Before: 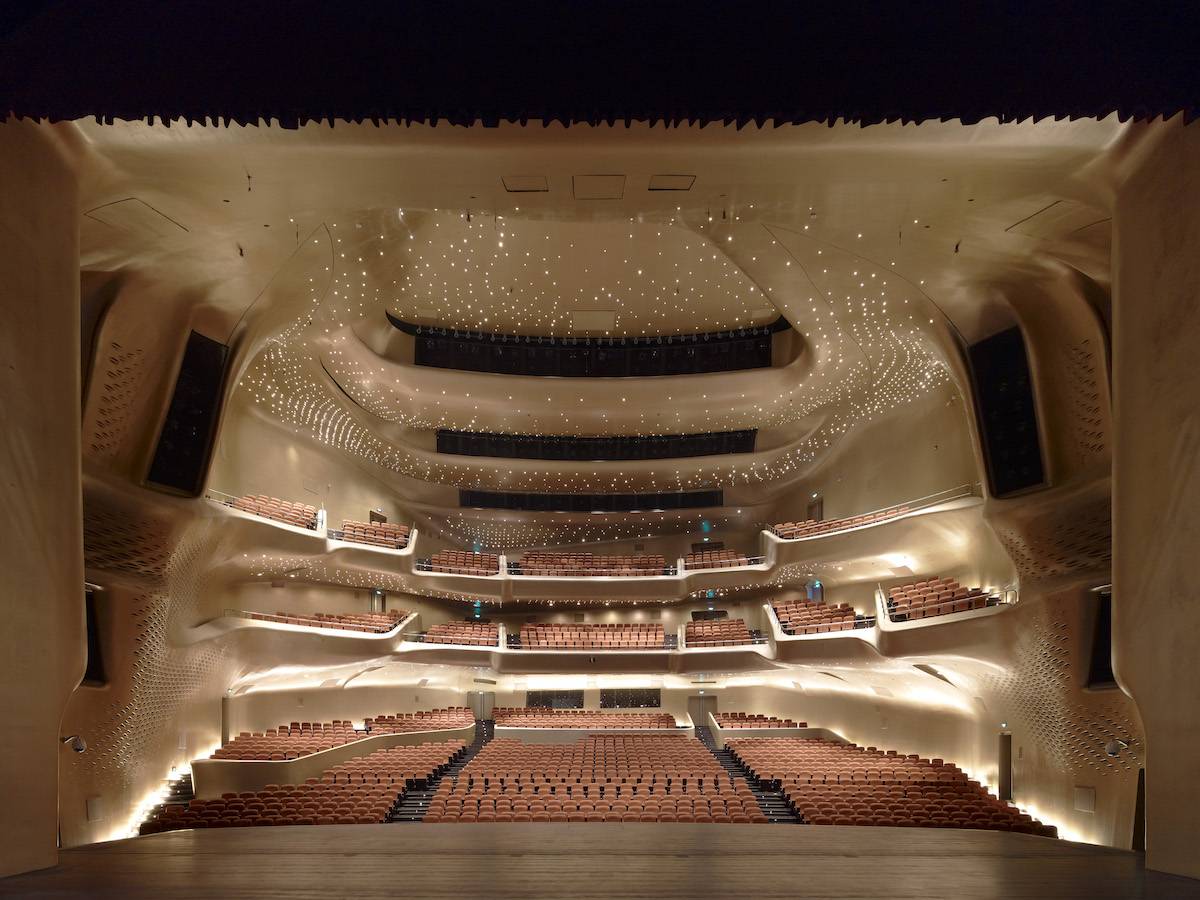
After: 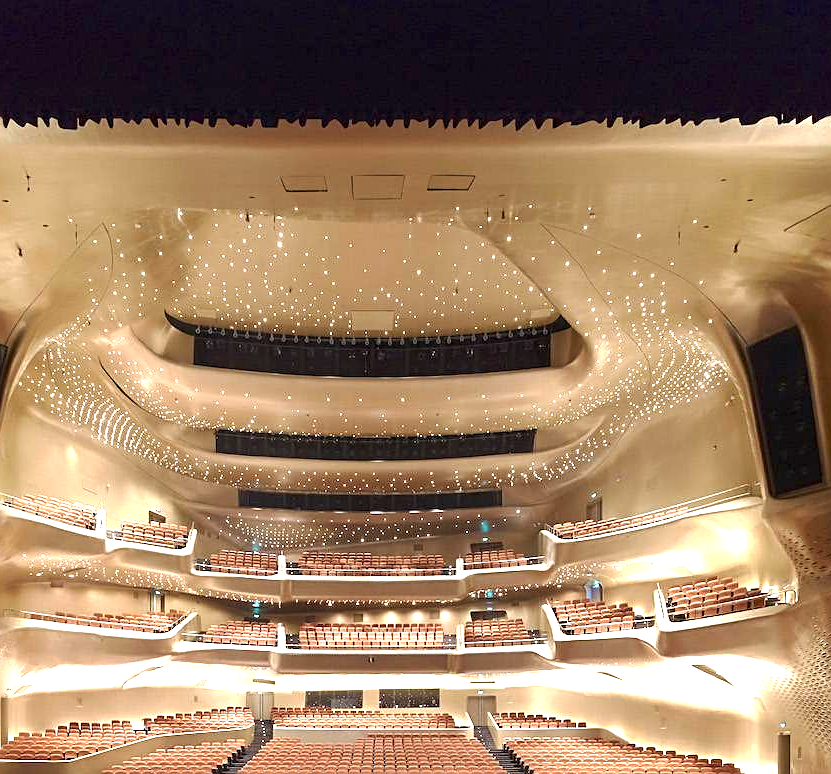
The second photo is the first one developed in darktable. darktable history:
sharpen: on, module defaults
exposure: black level correction 0, exposure 1.4 EV, compensate highlight preservation false
crop: left 18.479%, right 12.2%, bottom 13.971%
